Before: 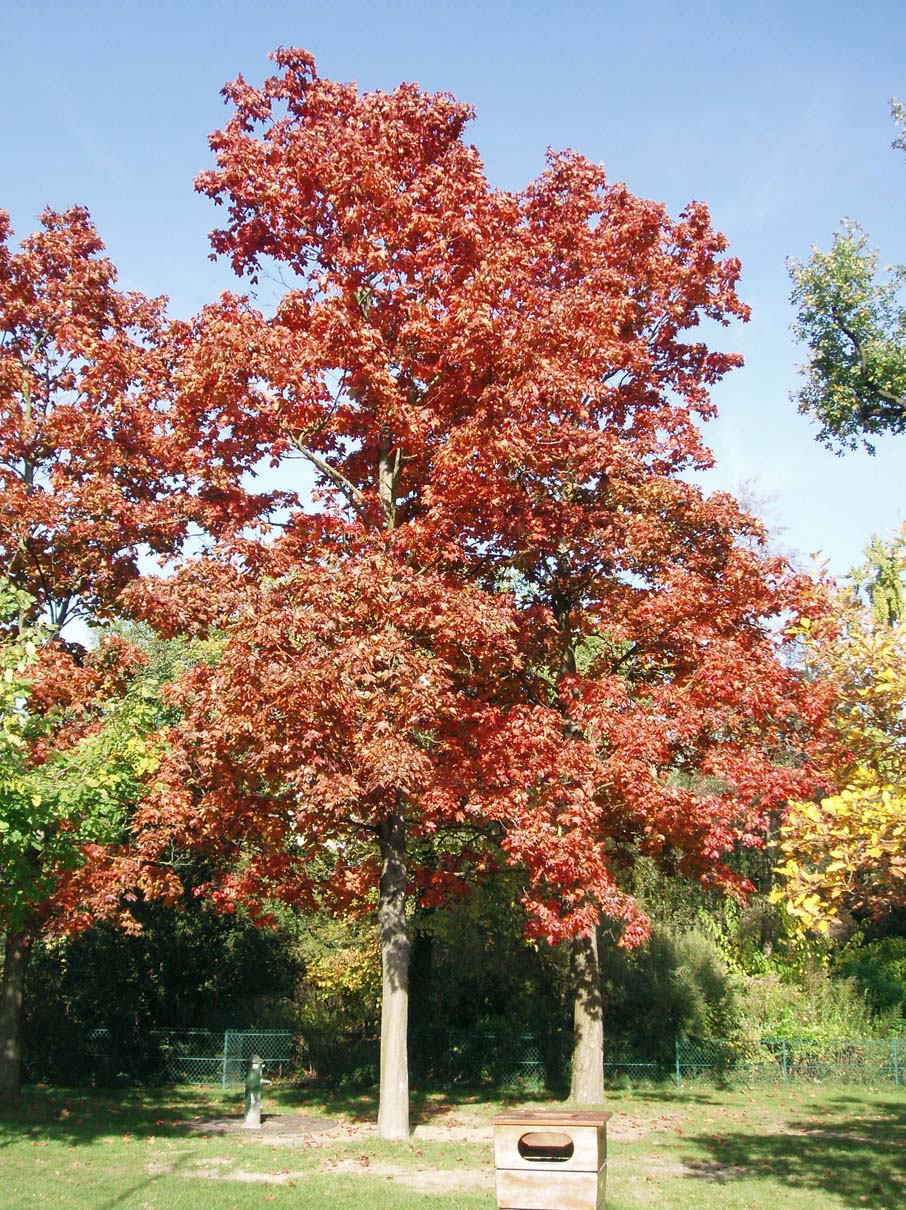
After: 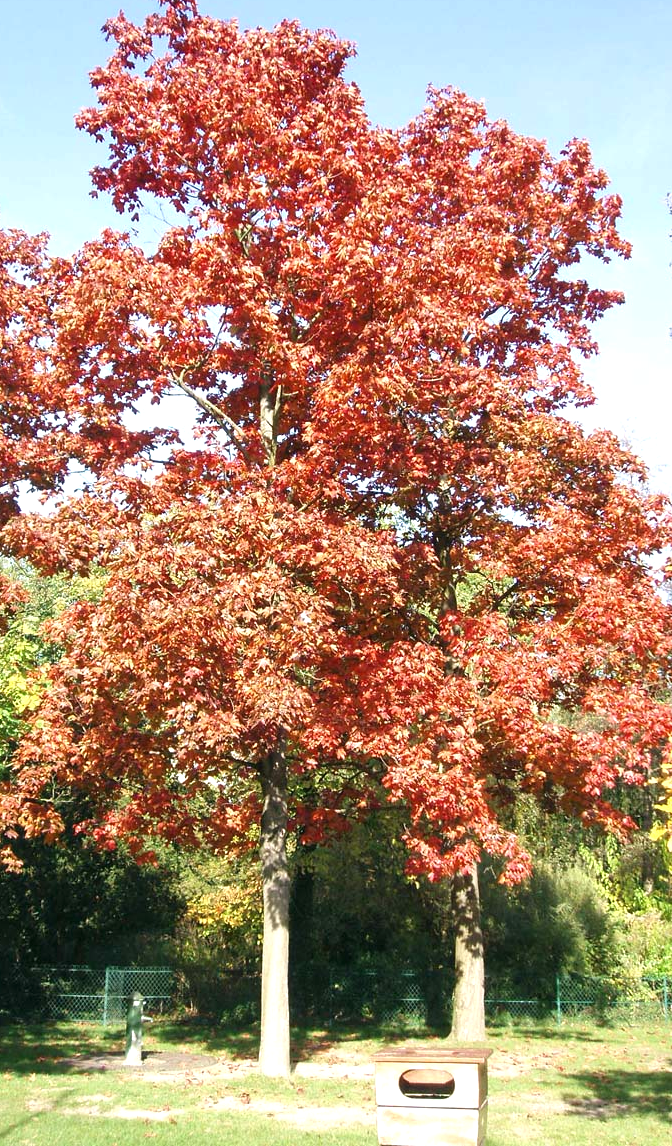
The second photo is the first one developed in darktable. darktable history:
exposure: black level correction 0, exposure 0.5 EV, compensate exposure bias true, compensate highlight preservation false
crop and rotate: left 13.15%, top 5.251%, right 12.609%
